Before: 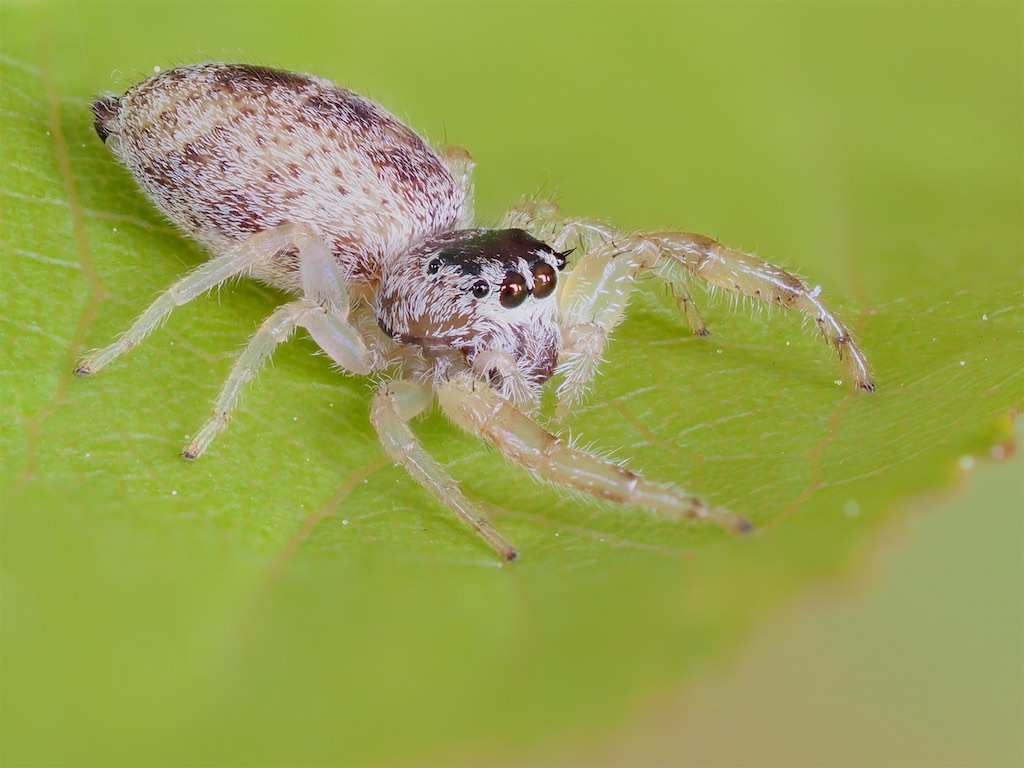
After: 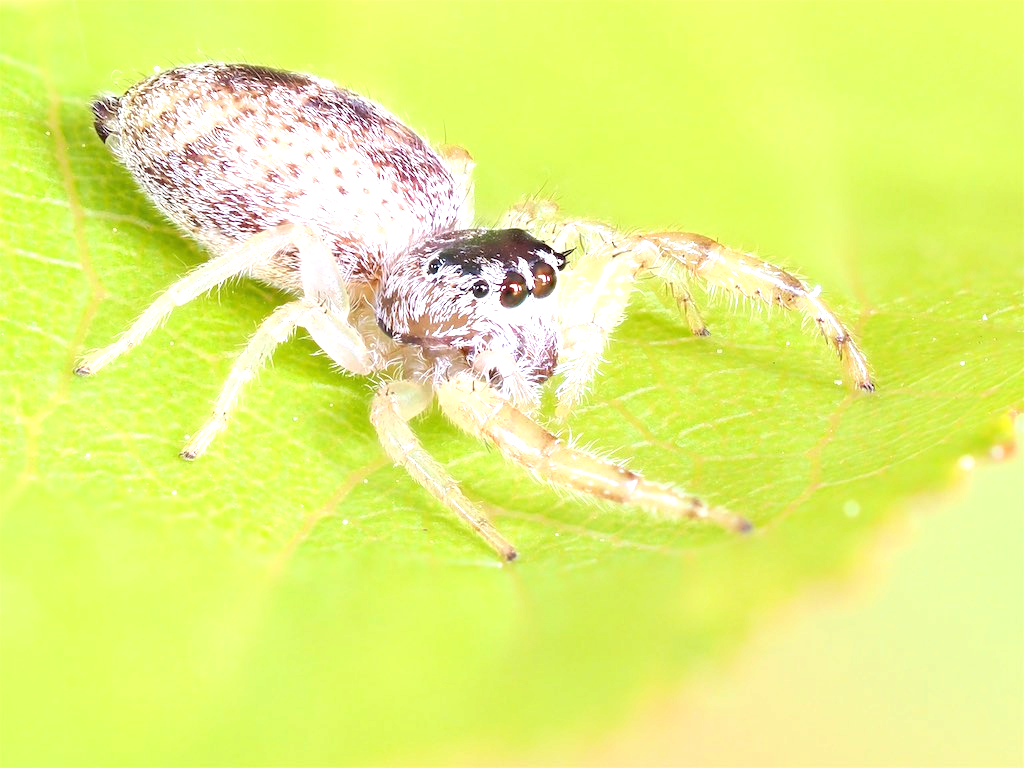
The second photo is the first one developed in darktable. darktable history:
exposure: black level correction 0, exposure 1.365 EV, compensate highlight preservation false
